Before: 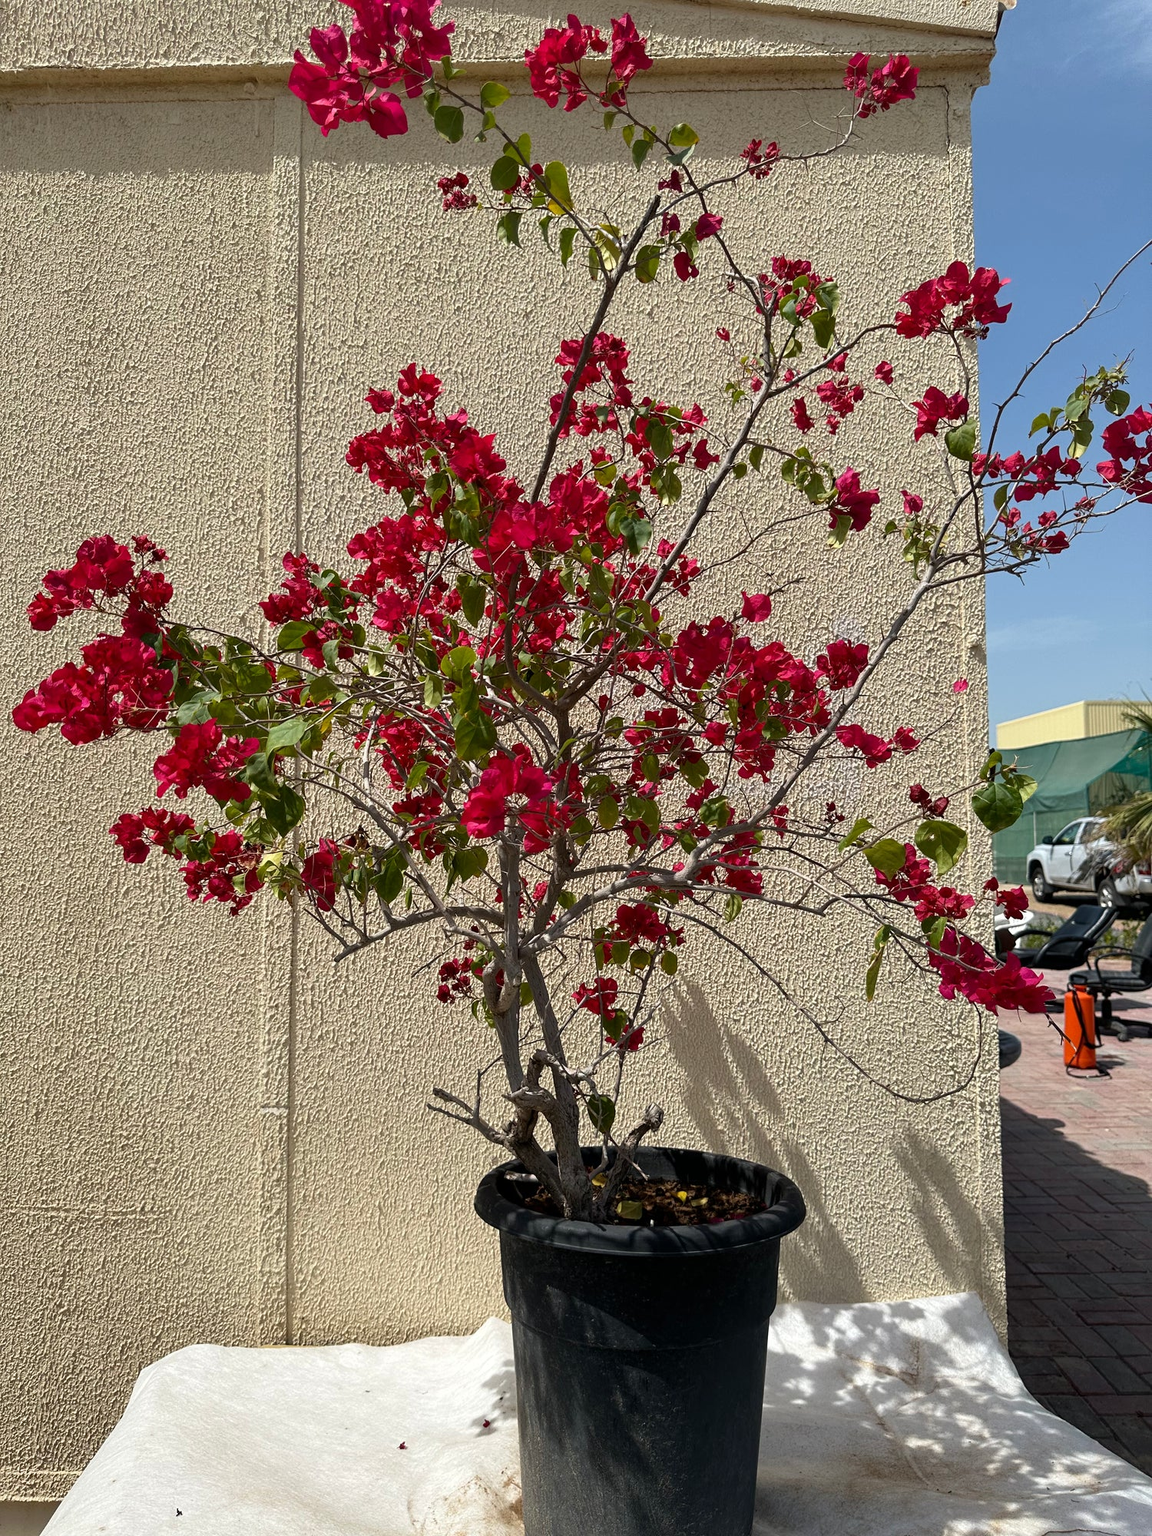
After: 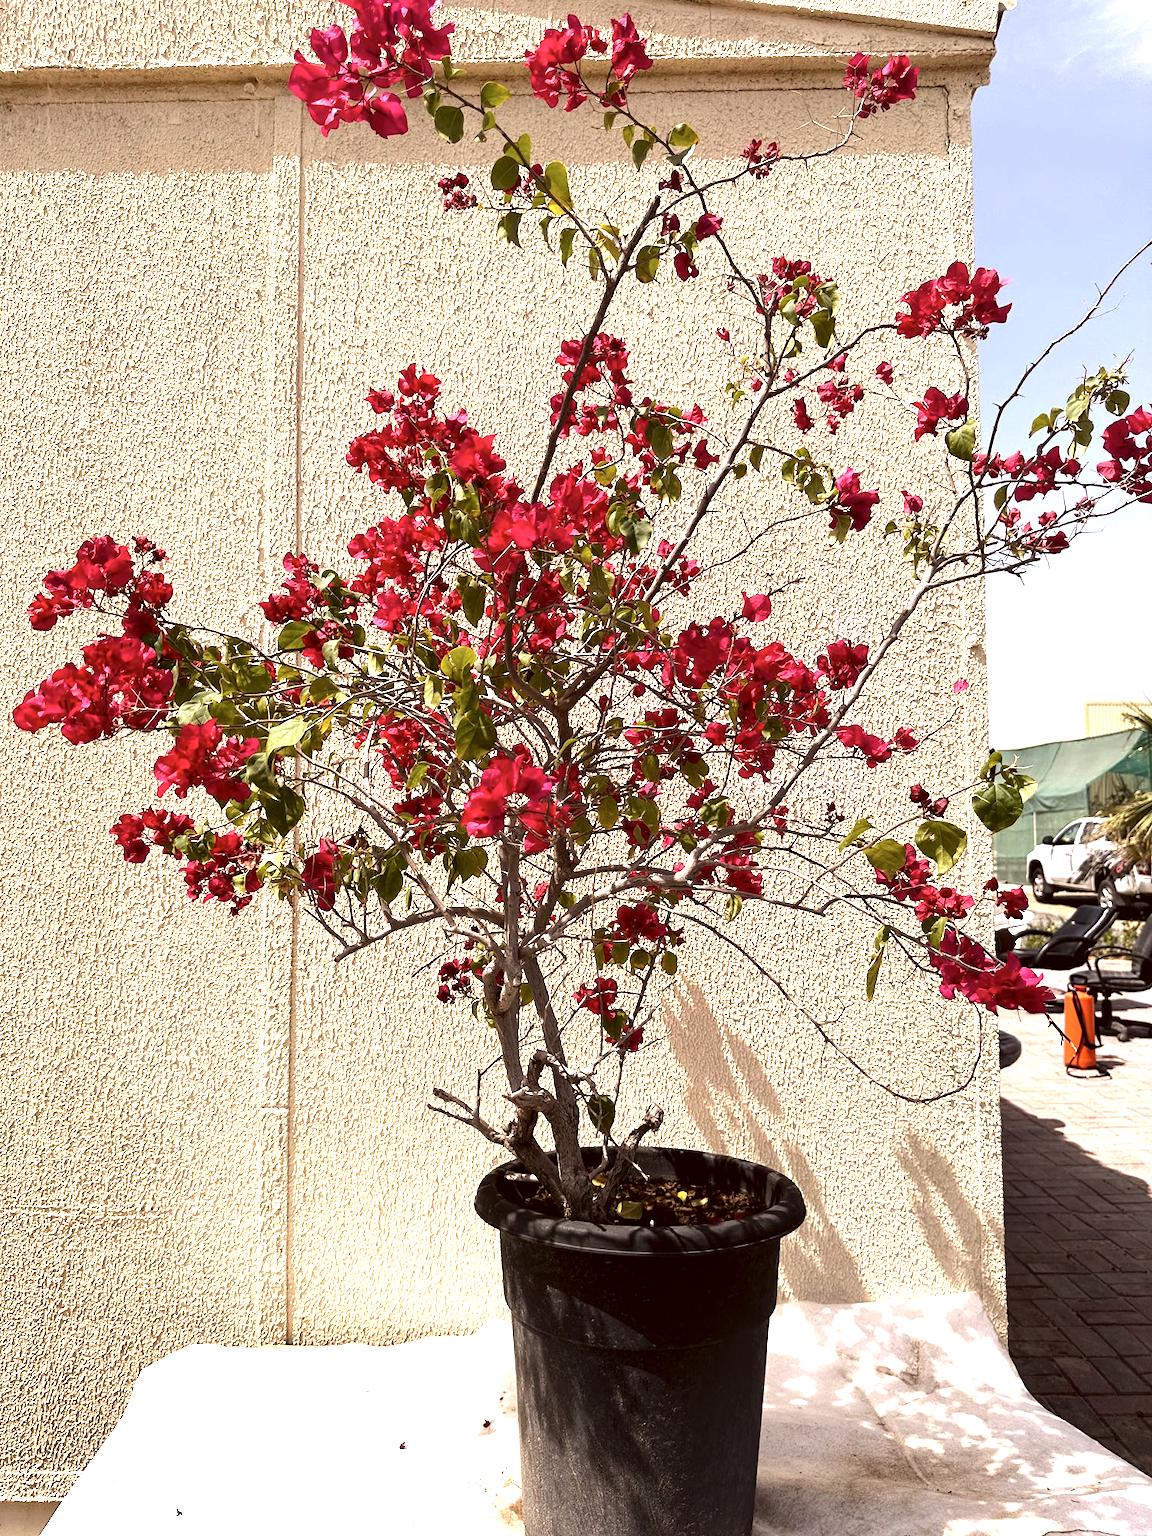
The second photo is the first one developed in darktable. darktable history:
exposure: black level correction 0, exposure 0.9 EV, compensate highlight preservation false
color correction: highlights a* 10.21, highlights b* 9.79, shadows a* 8.61, shadows b* 7.88, saturation 0.8
tone equalizer: -8 EV -0.75 EV, -7 EV -0.7 EV, -6 EV -0.6 EV, -5 EV -0.4 EV, -3 EV 0.4 EV, -2 EV 0.6 EV, -1 EV 0.7 EV, +0 EV 0.75 EV, edges refinement/feathering 500, mask exposure compensation -1.57 EV, preserve details no
